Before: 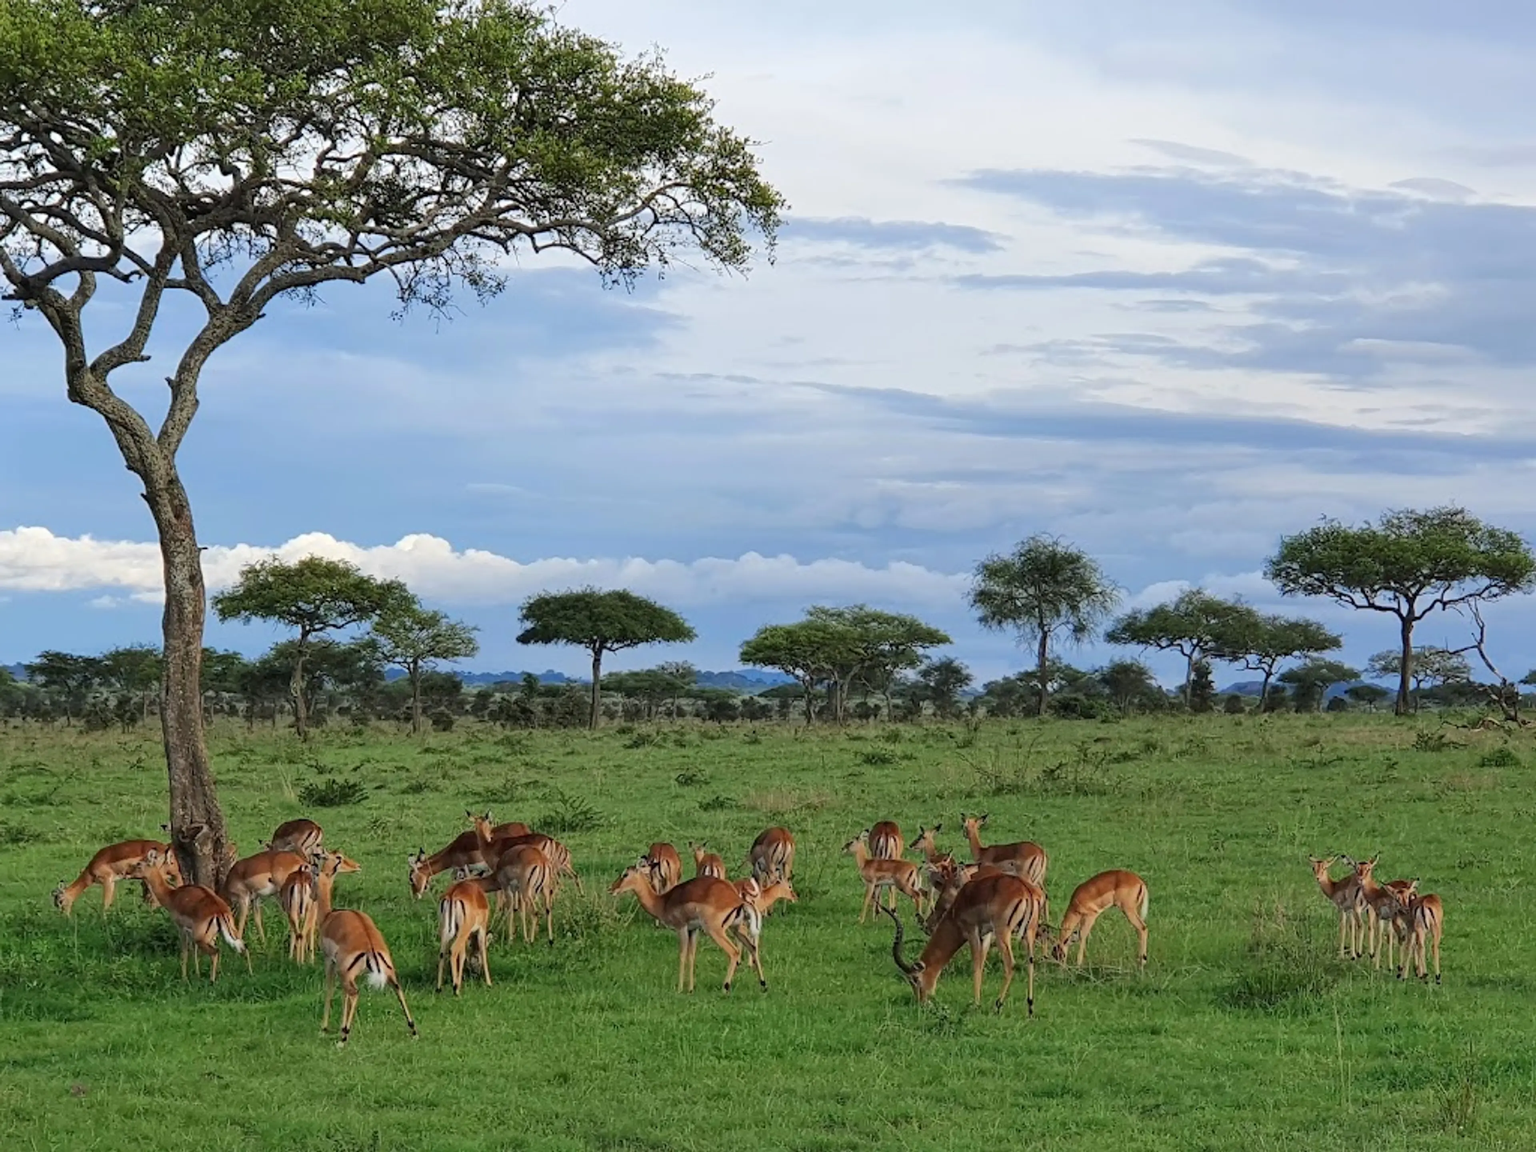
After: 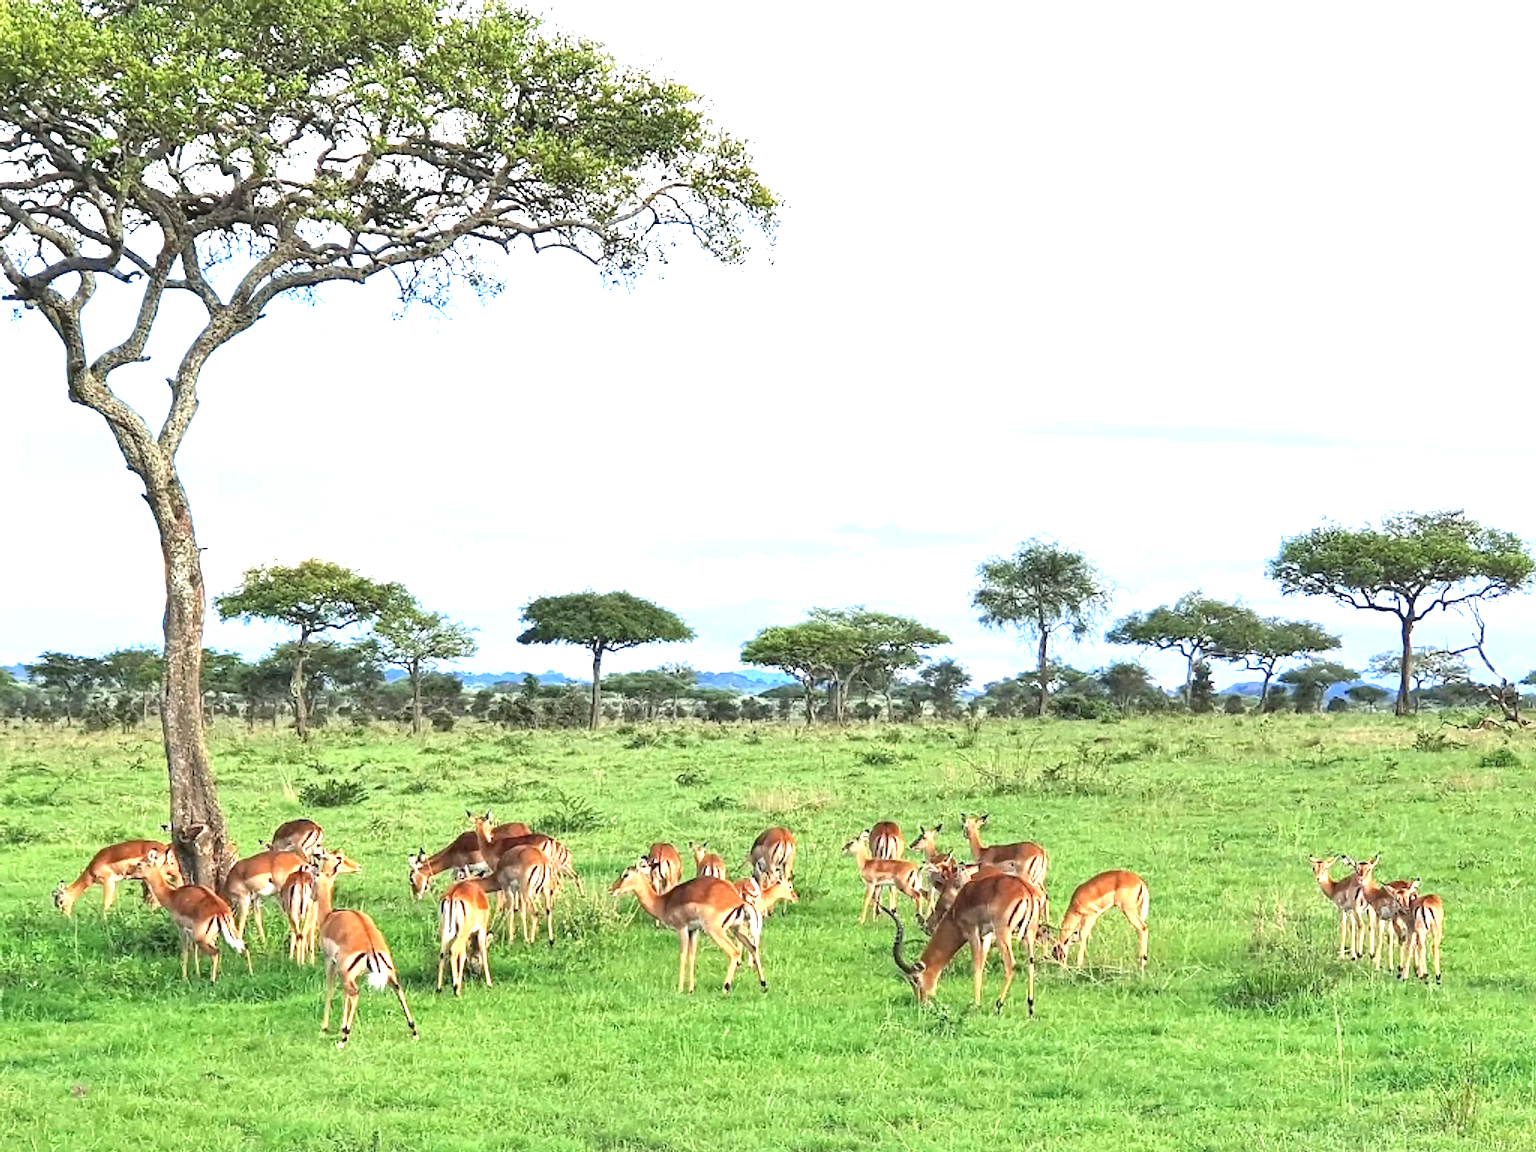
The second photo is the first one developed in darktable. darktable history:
exposure: black level correction 0, exposure 1.996 EV, compensate highlight preservation false
